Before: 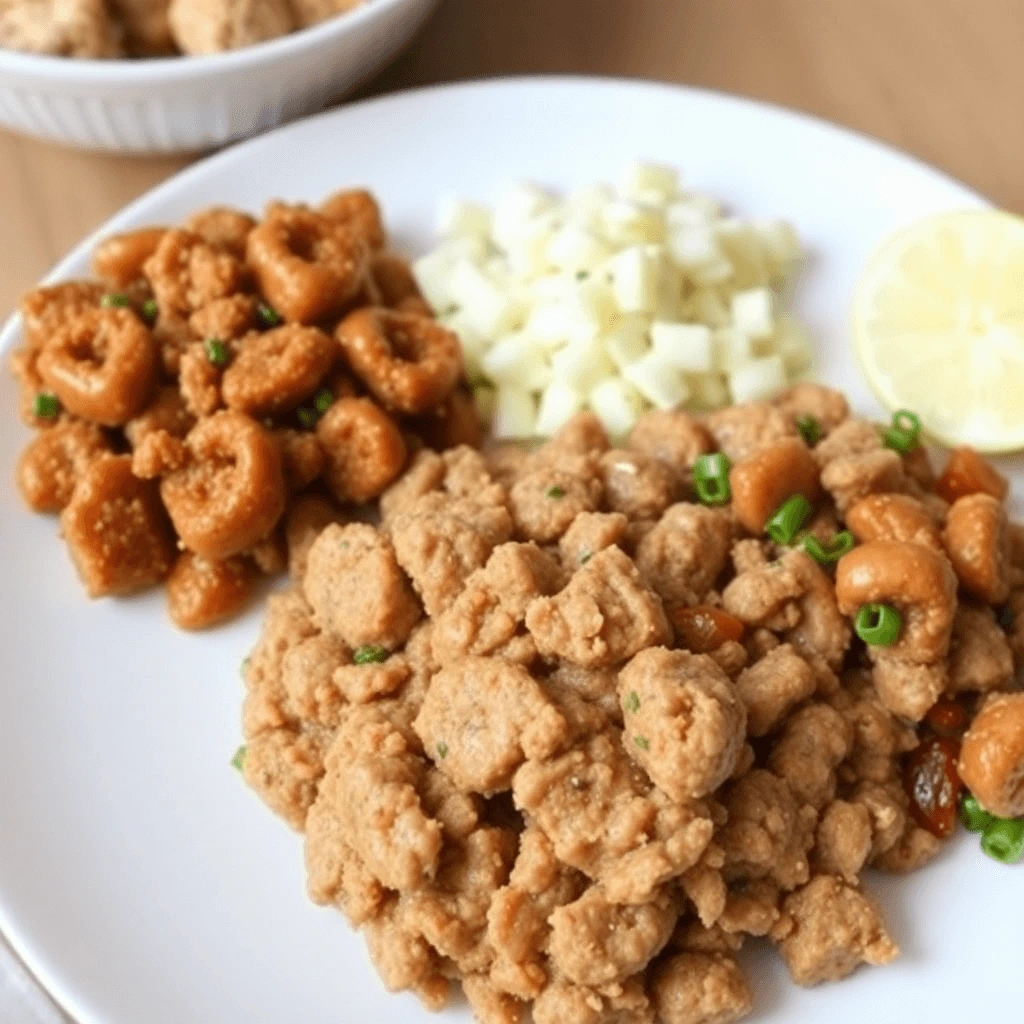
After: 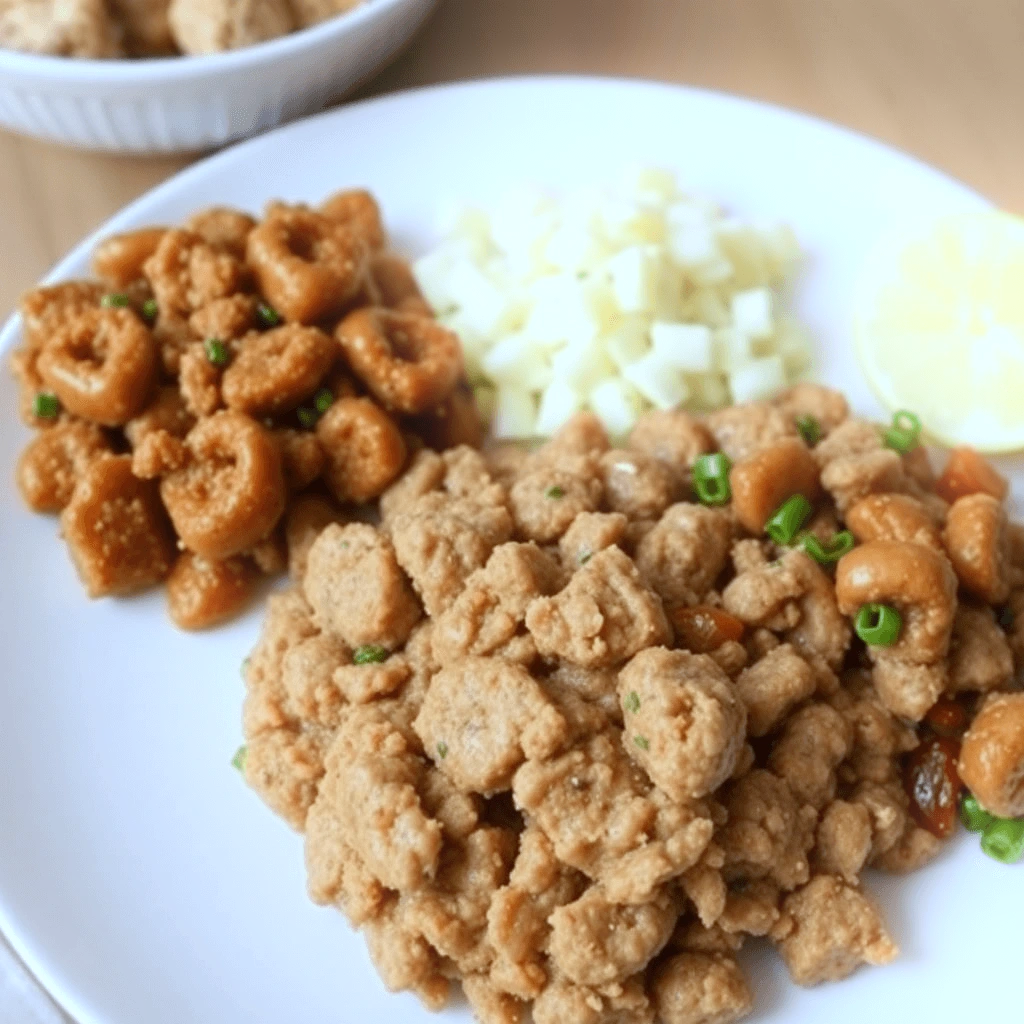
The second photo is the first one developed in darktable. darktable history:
bloom: size 15%, threshold 97%, strength 7%
white balance: red 0.924, blue 1.095
